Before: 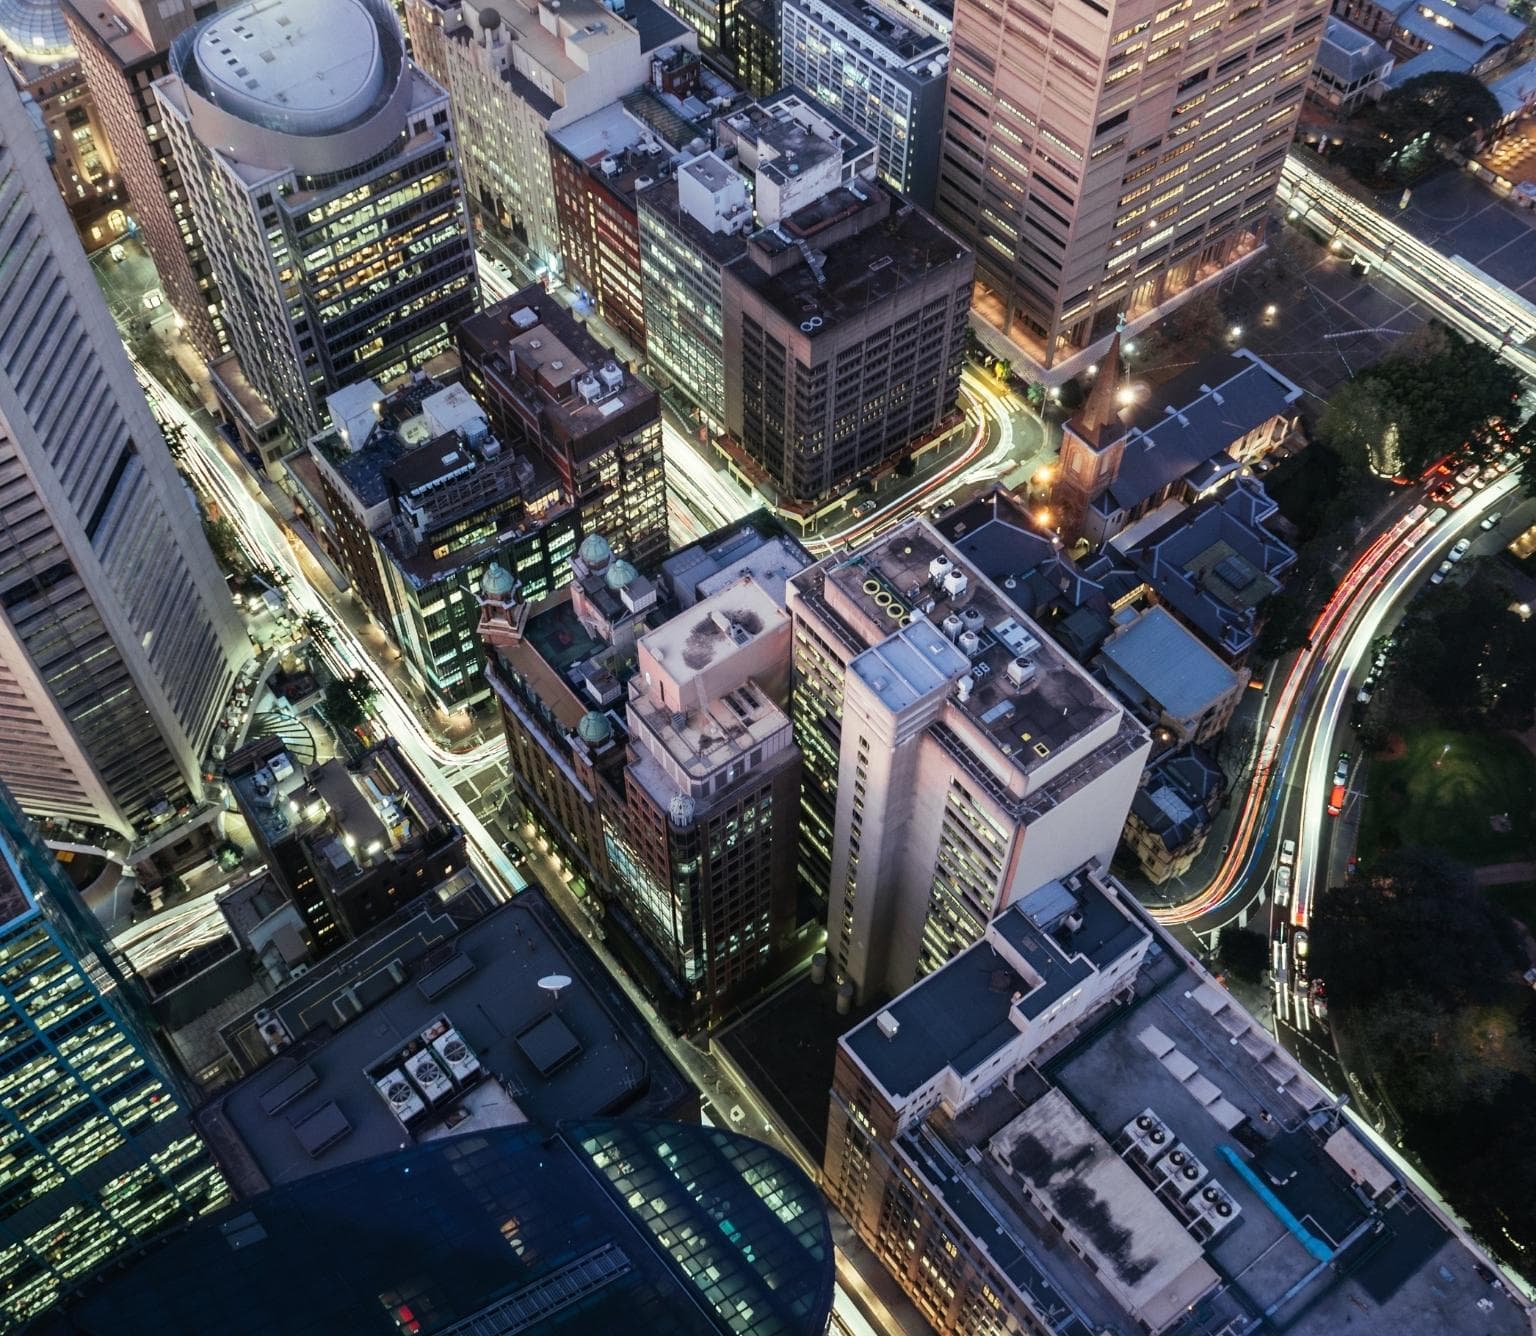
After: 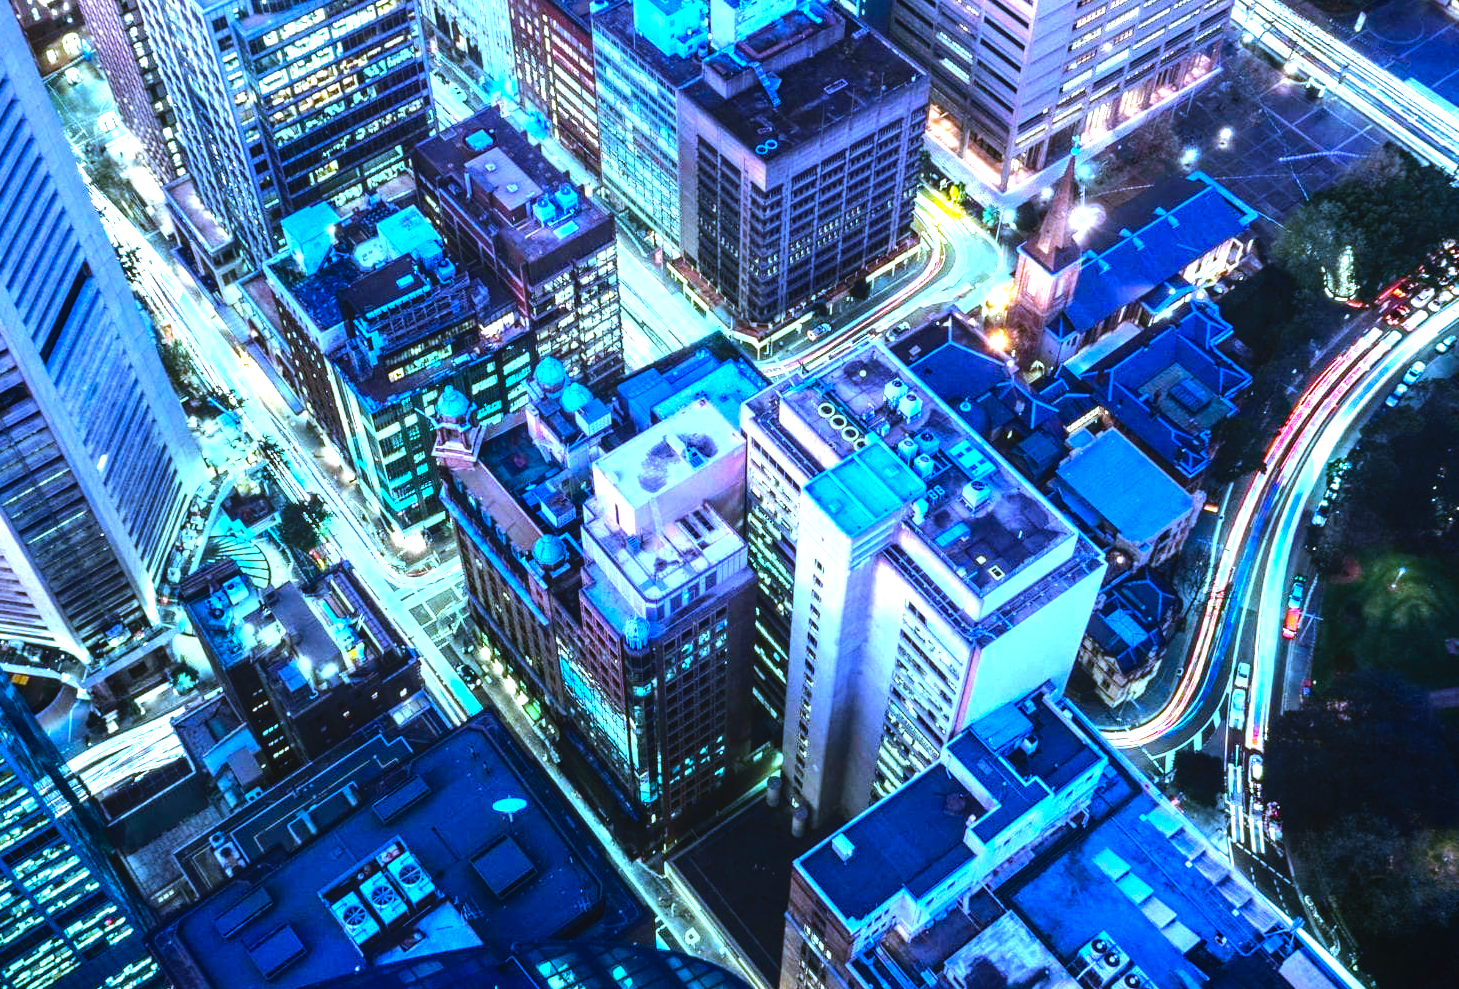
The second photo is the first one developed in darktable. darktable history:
exposure: black level correction 0, exposure 1.1 EV, compensate highlight preservation false
color balance rgb: perceptual saturation grading › global saturation 30%, global vibrance 20%
white balance: red 0.871, blue 1.249
color calibration: output R [0.994, 0.059, -0.119, 0], output G [-0.036, 1.09, -0.119, 0], output B [0.078, -0.108, 0.961, 0], illuminant custom, x 0.371, y 0.382, temperature 4281.14 K
vignetting: saturation 0, unbound false
tone equalizer: -8 EV -1.08 EV, -7 EV -1.01 EV, -6 EV -0.867 EV, -5 EV -0.578 EV, -3 EV 0.578 EV, -2 EV 0.867 EV, -1 EV 1.01 EV, +0 EV 1.08 EV, edges refinement/feathering 500, mask exposure compensation -1.57 EV, preserve details no
local contrast: detail 110%
crop and rotate: left 2.991%, top 13.302%, right 1.981%, bottom 12.636%
